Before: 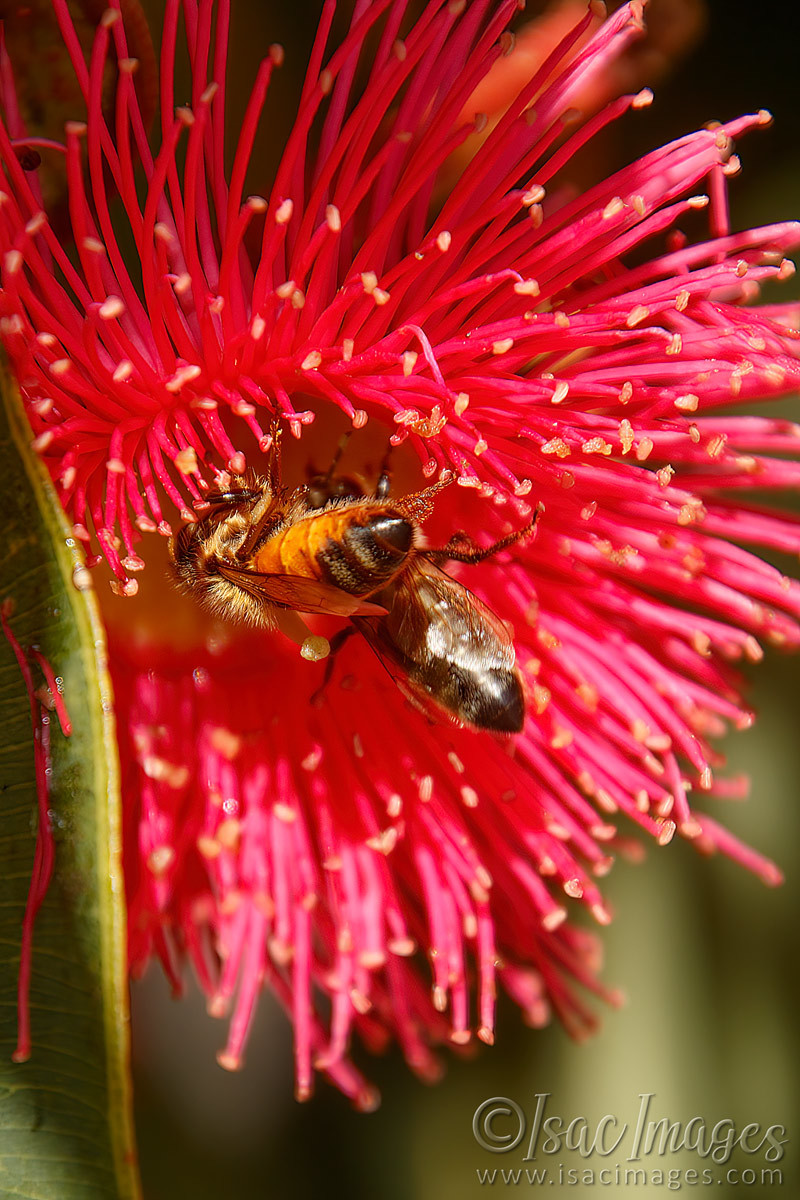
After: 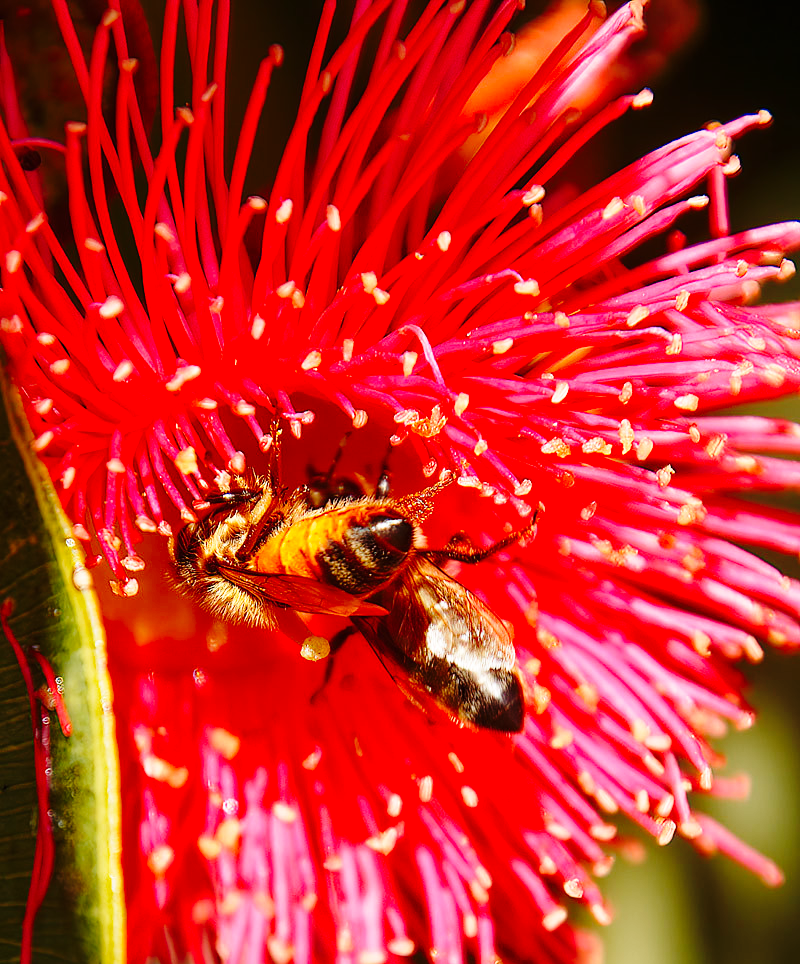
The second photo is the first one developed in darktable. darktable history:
crop: bottom 19.634%
base curve: curves: ch0 [(0, 0) (0.04, 0.03) (0.133, 0.232) (0.448, 0.748) (0.843, 0.968) (1, 1)], preserve colors none
